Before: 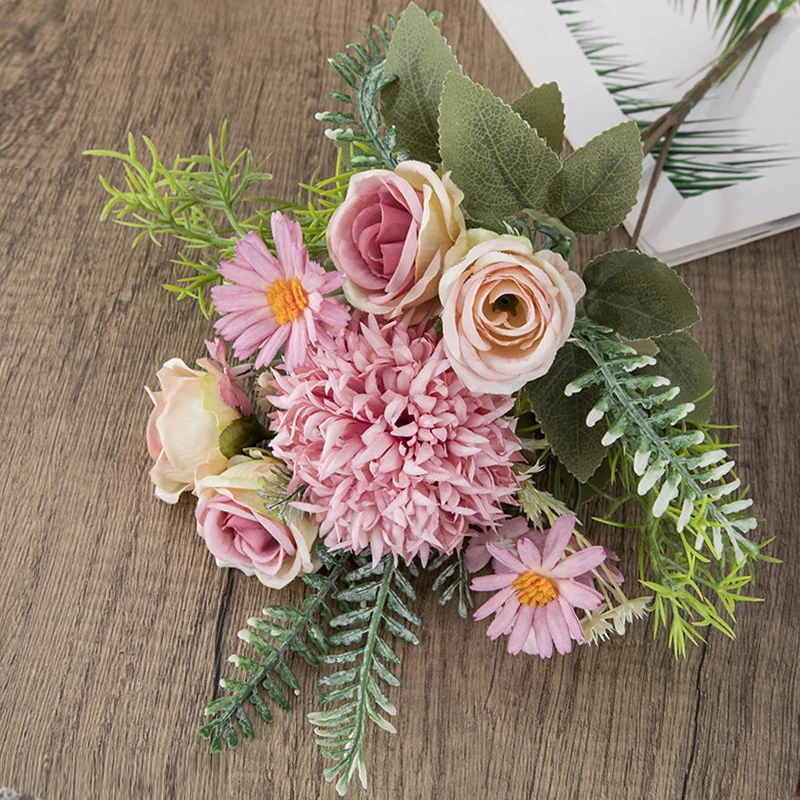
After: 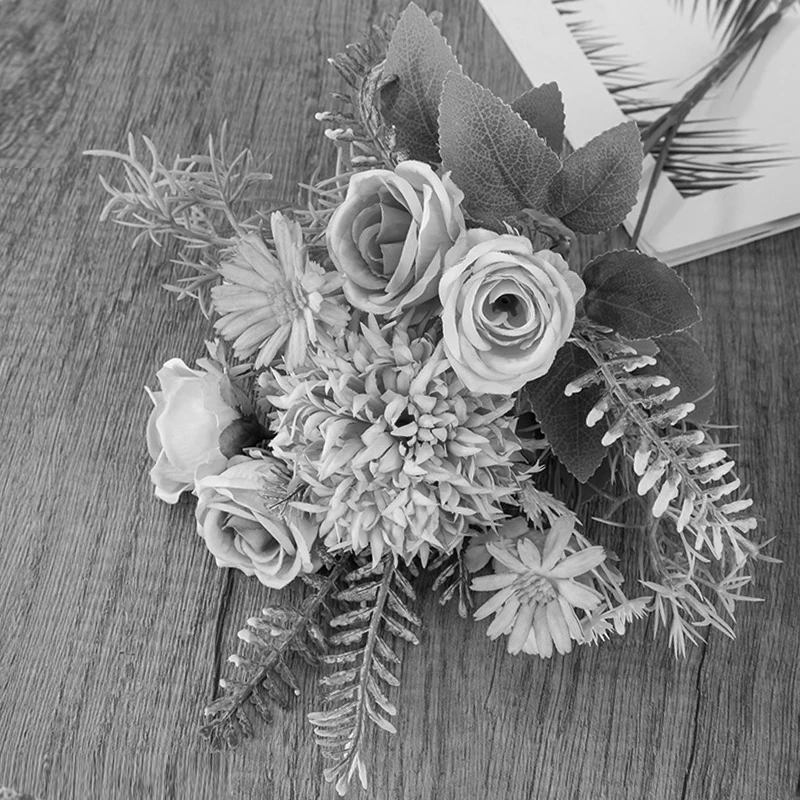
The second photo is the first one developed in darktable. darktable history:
tone equalizer: on, module defaults
exposure: compensate highlight preservation false
monochrome: on, module defaults
